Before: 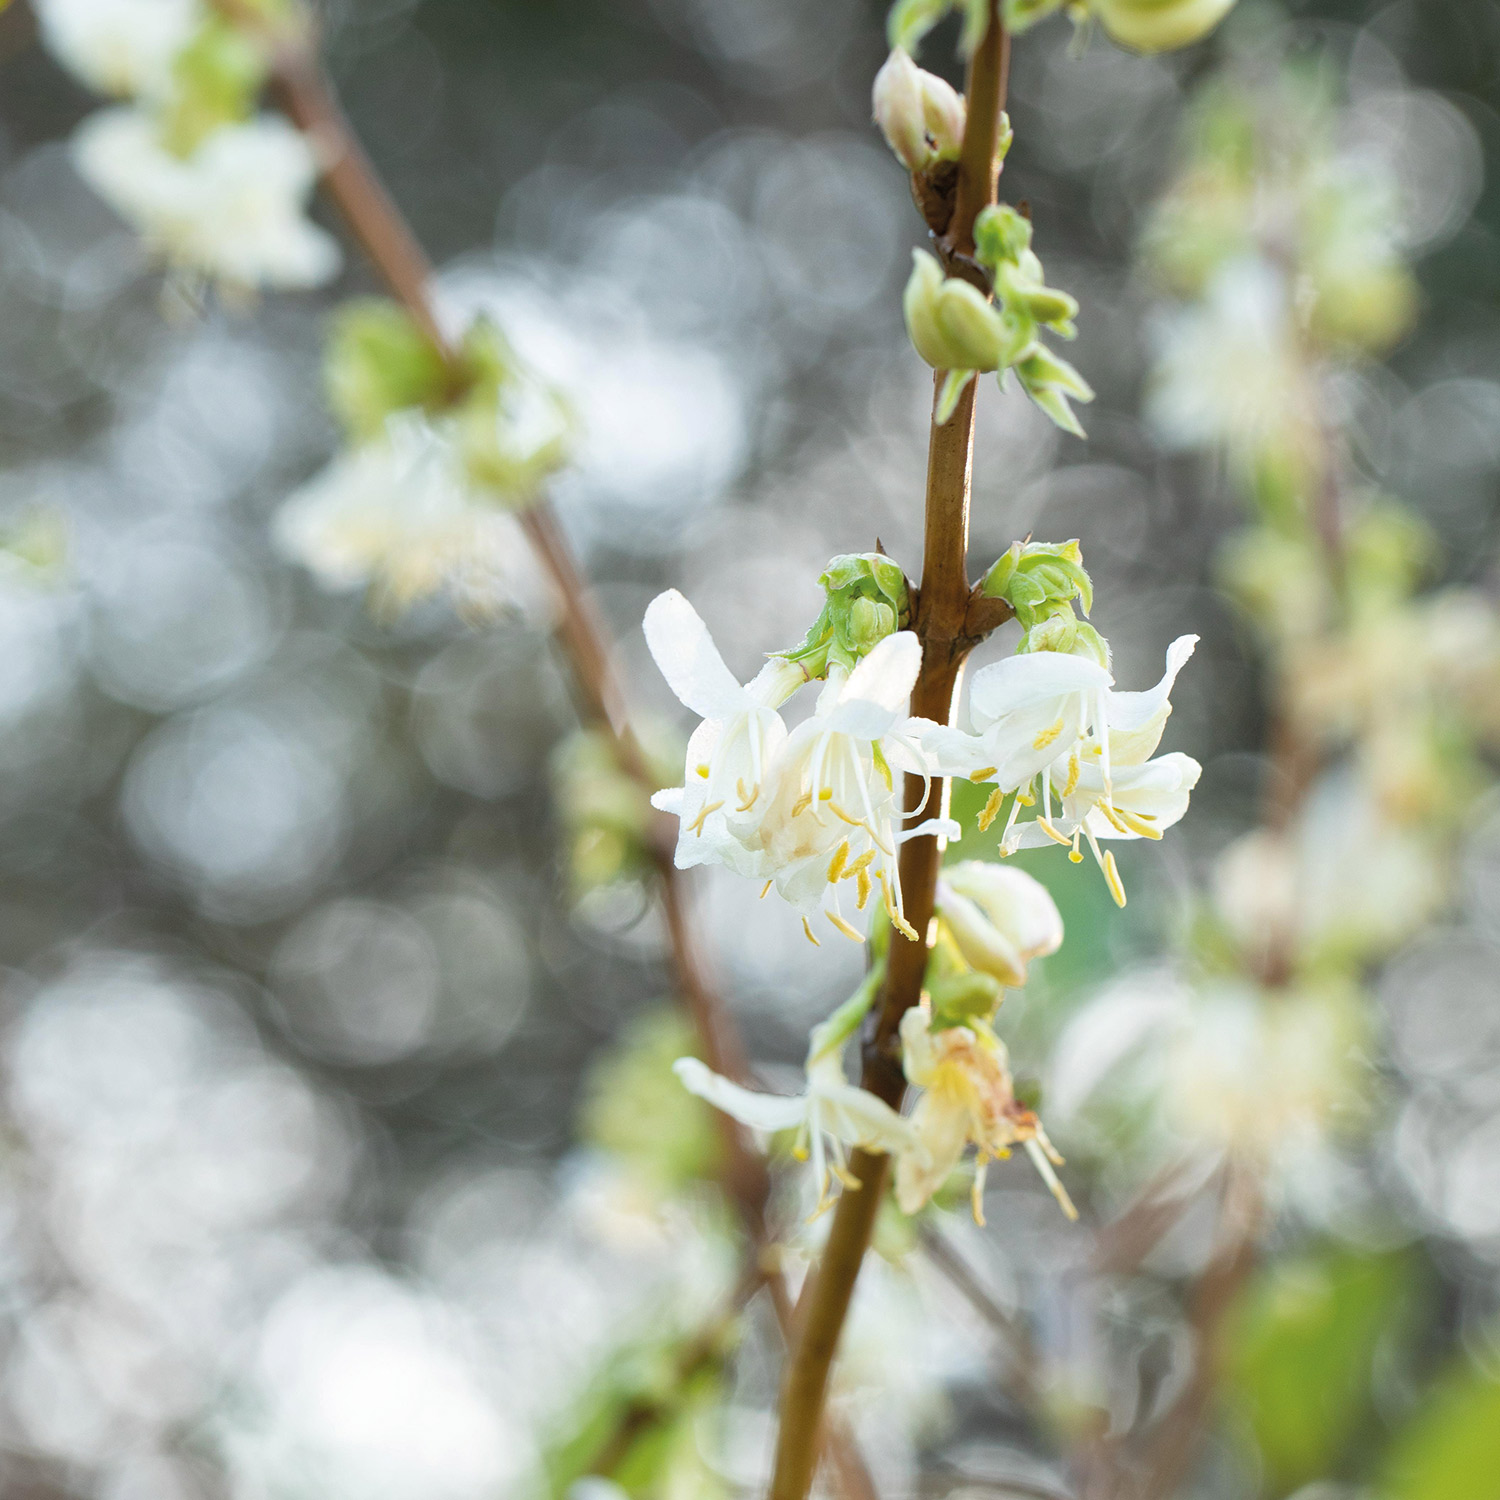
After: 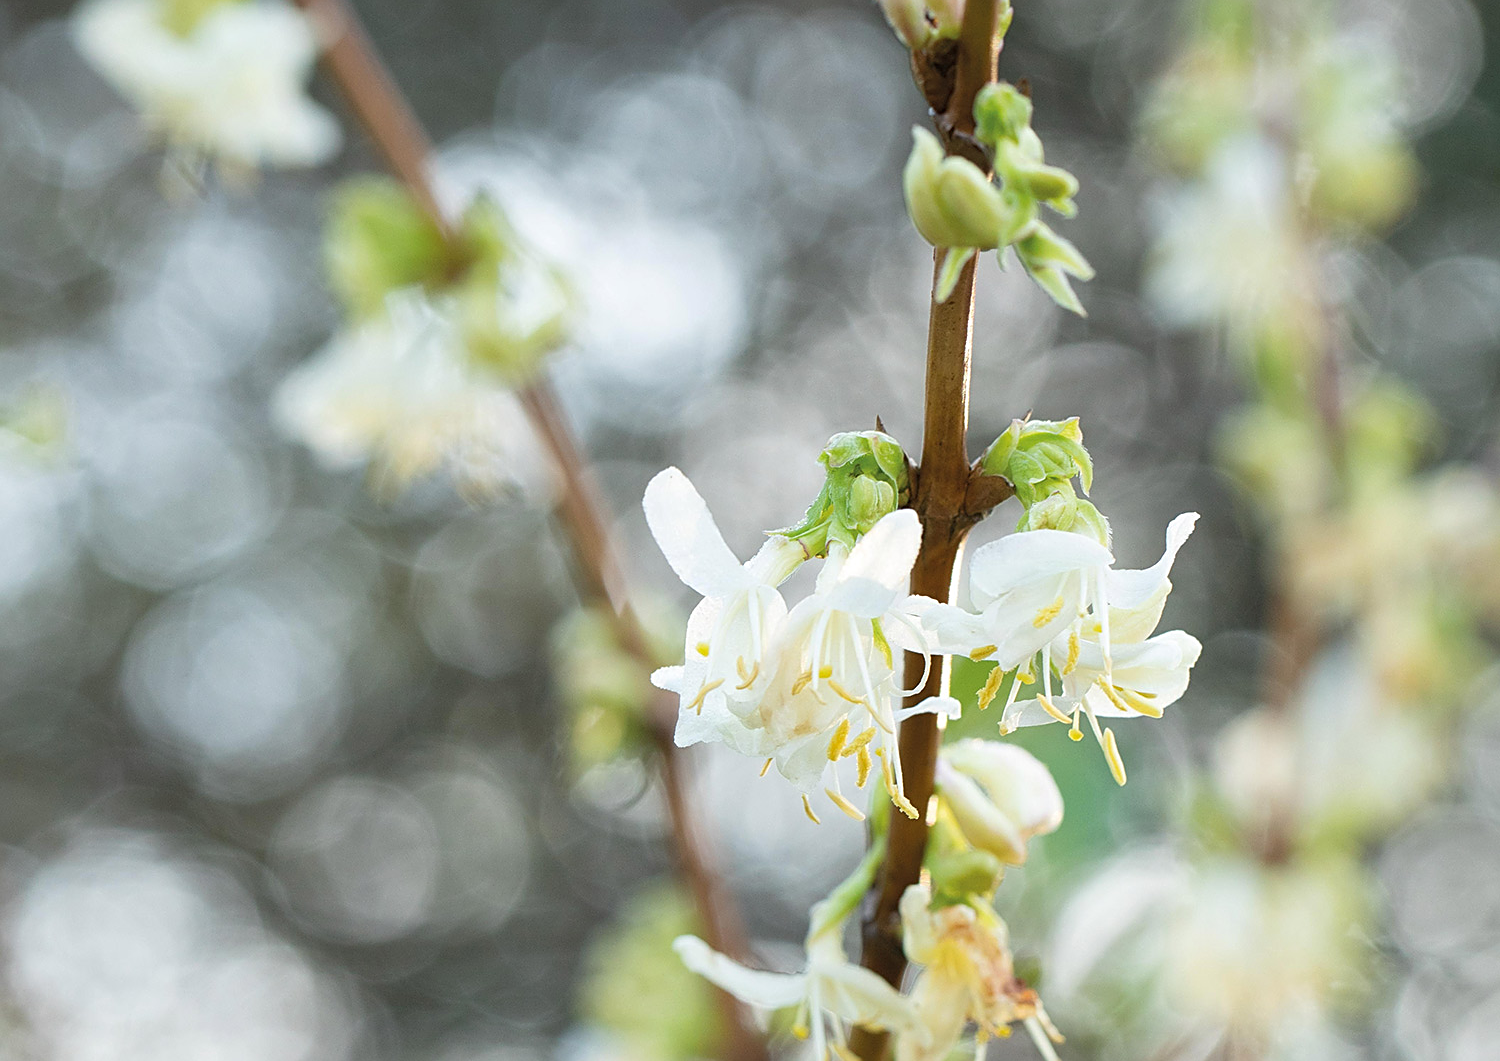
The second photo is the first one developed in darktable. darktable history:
sharpen: on, module defaults
crop and rotate: top 8.187%, bottom 21.048%
